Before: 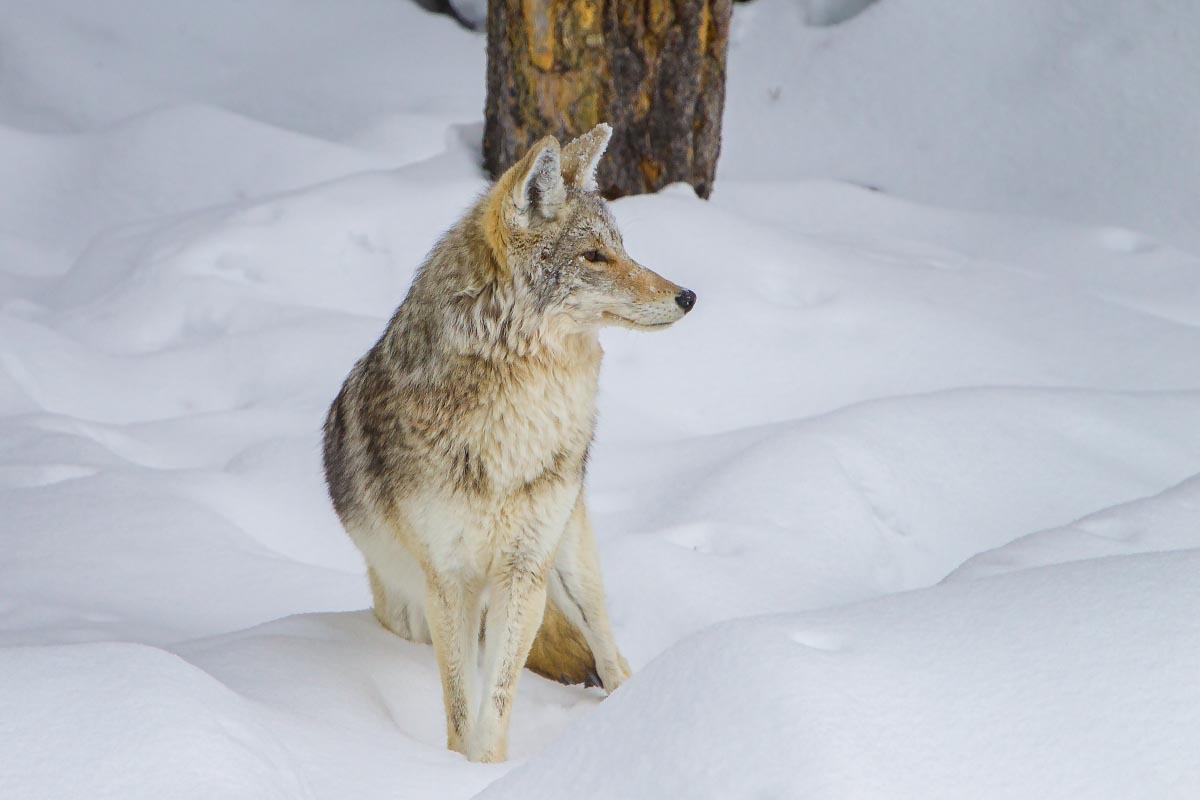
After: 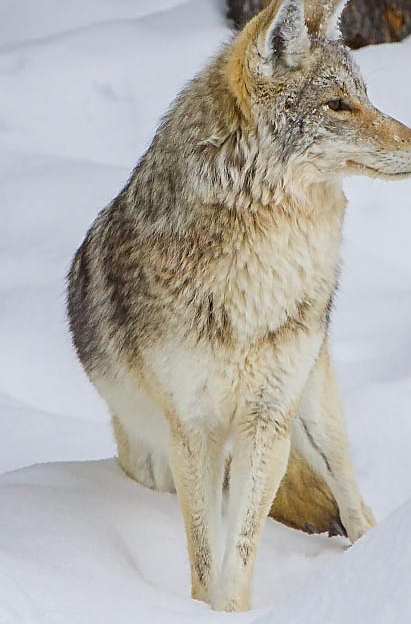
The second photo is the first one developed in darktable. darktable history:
crop and rotate: left 21.395%, top 18.974%, right 44.332%, bottom 3%
sharpen: on, module defaults
